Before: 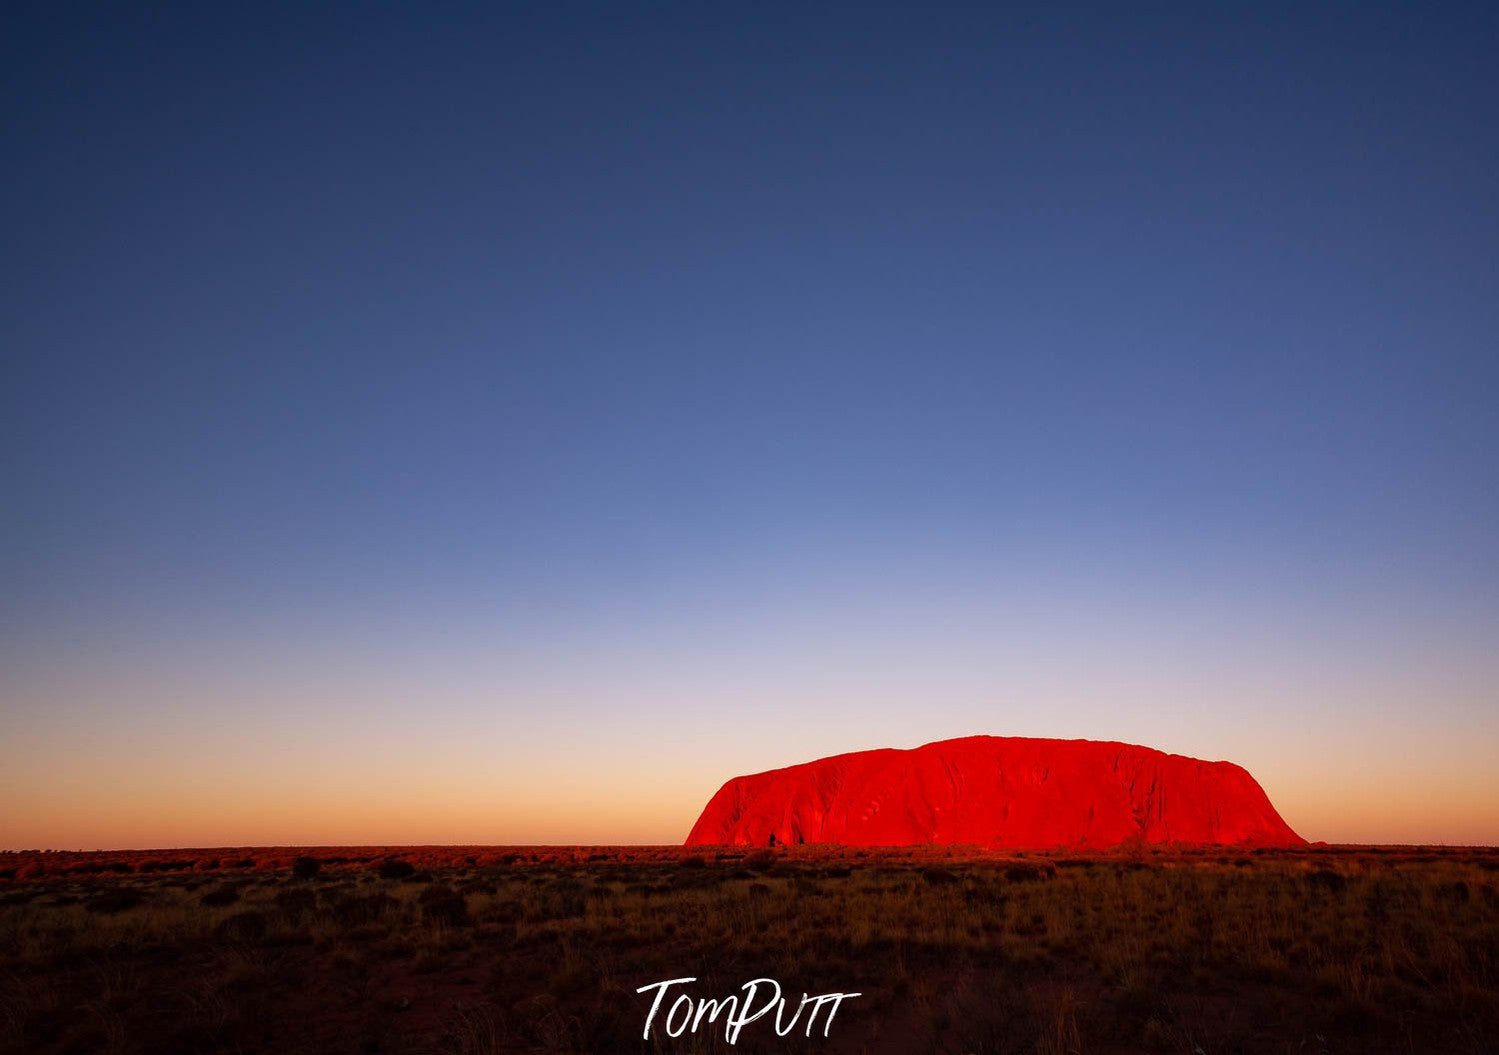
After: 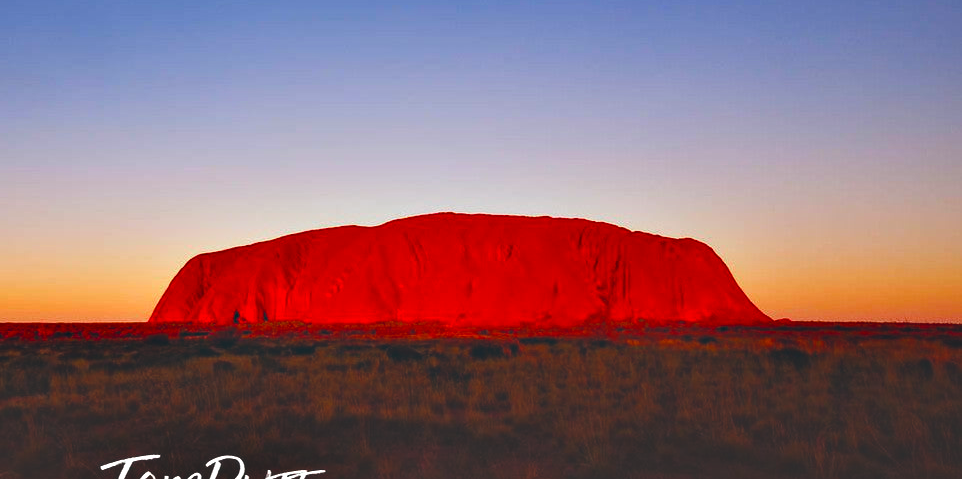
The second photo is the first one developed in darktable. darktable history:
color balance rgb: perceptual saturation grading › global saturation 36.002%, perceptual saturation grading › shadows 34.497%, contrast -10.237%
exposure: black level correction -0.022, exposure -0.031 EV, compensate highlight preservation false
crop and rotate: left 35.78%, top 49.662%, bottom 4.898%
contrast equalizer: y [[0.6 ×6], [0.55 ×6], [0 ×6], [0 ×6], [0 ×6]]
